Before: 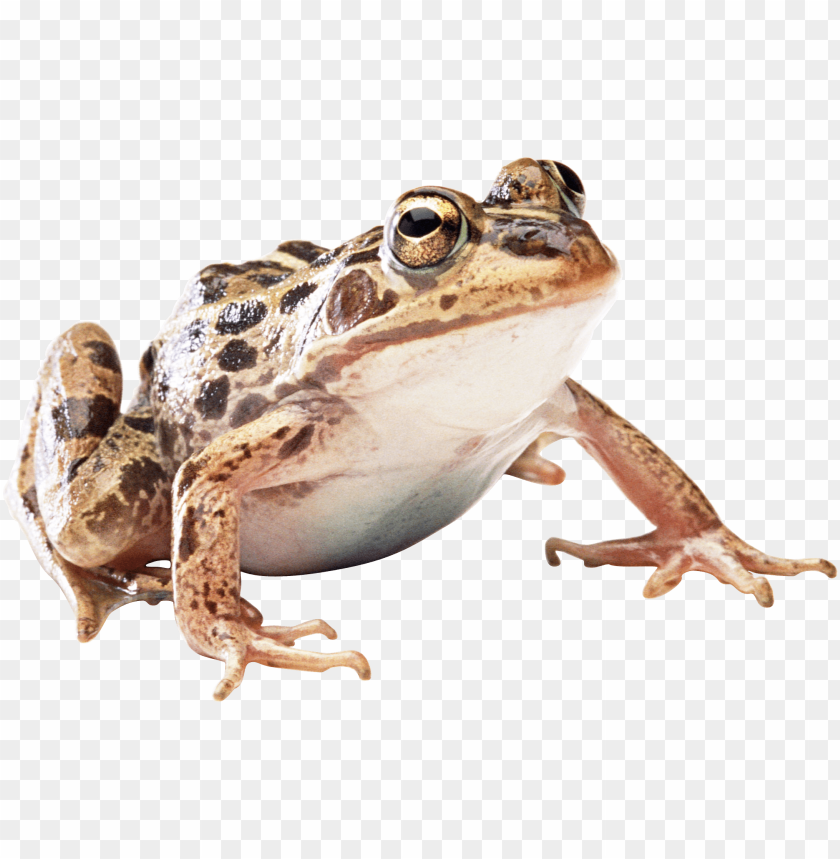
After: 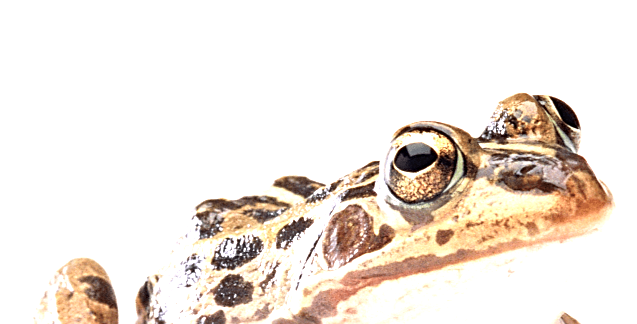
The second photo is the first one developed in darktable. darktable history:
crop: left 0.565%, top 7.649%, right 23.526%, bottom 54.605%
exposure: black level correction 0, exposure 0.699 EV, compensate exposure bias true, compensate highlight preservation false
sharpen: on, module defaults
